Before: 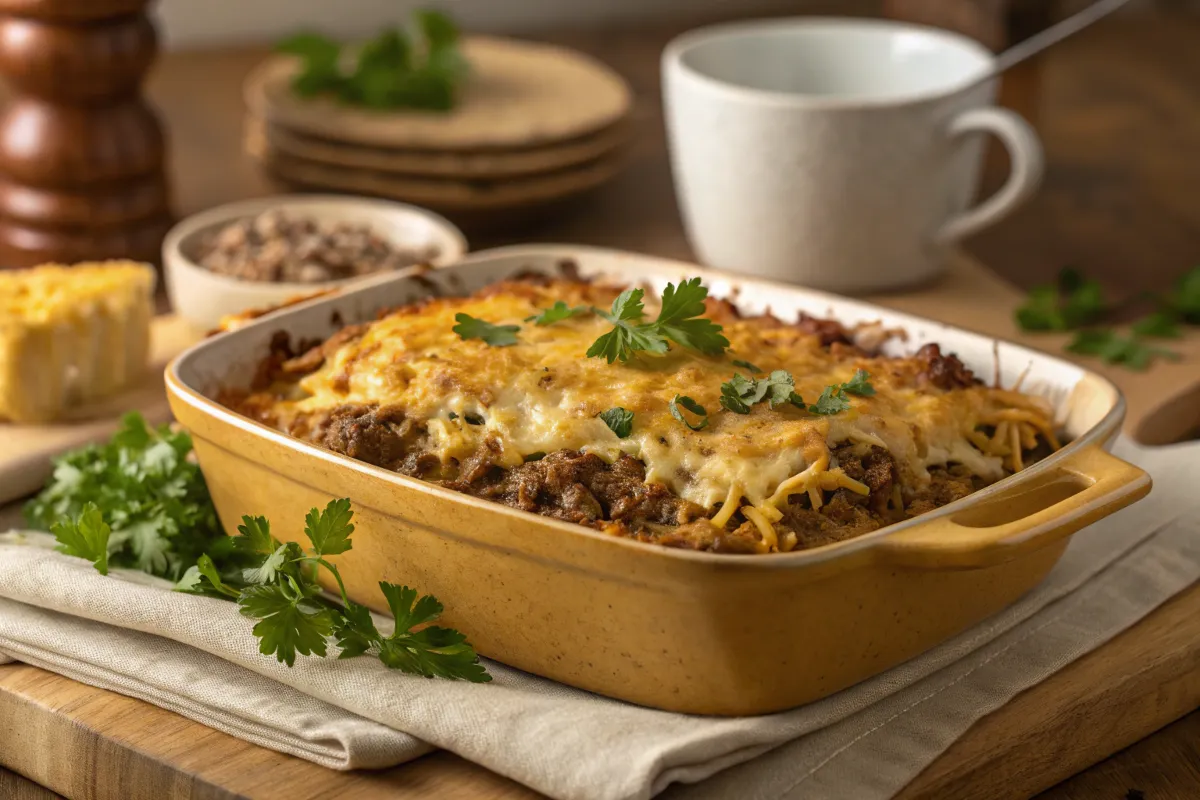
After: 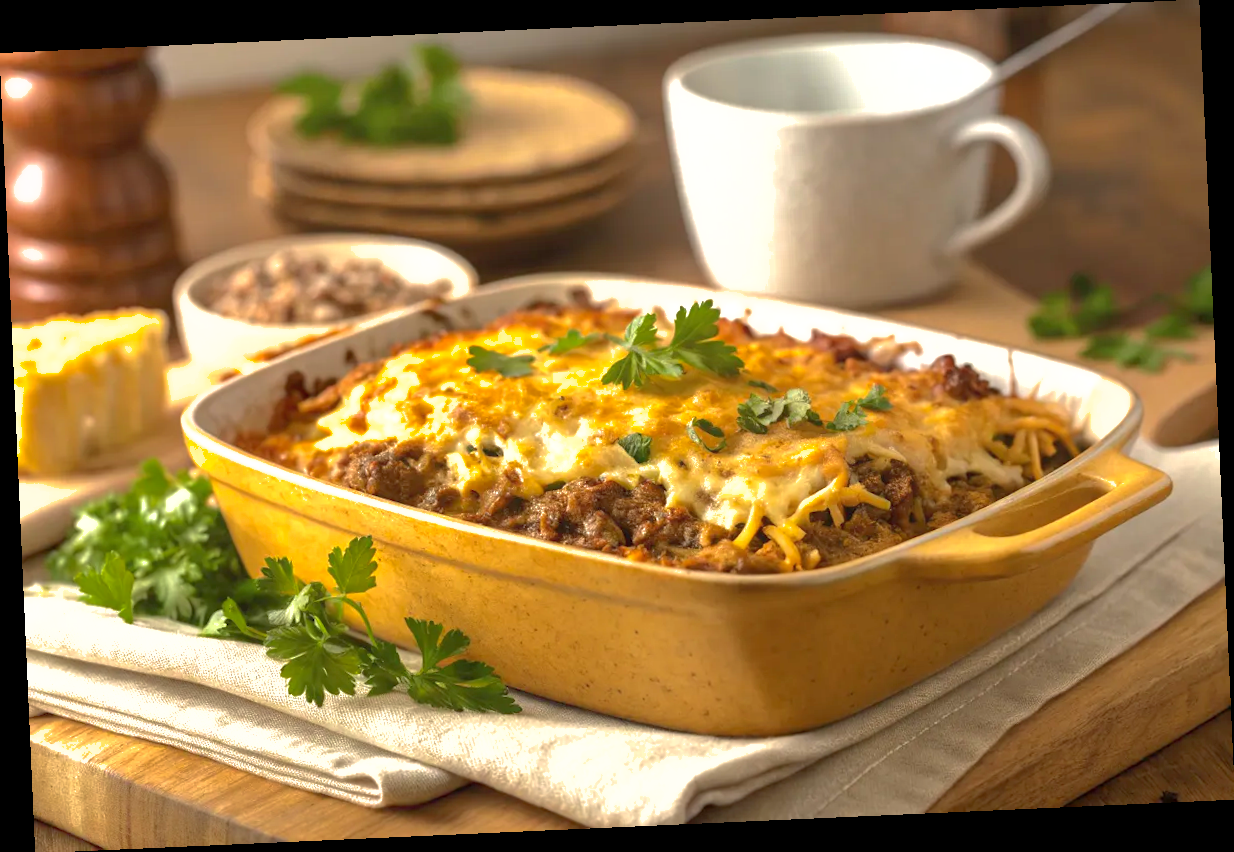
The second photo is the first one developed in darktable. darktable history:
shadows and highlights: highlights -60
exposure: exposure 1 EV, compensate highlight preservation false
rotate and perspective: rotation -2.56°, automatic cropping off
